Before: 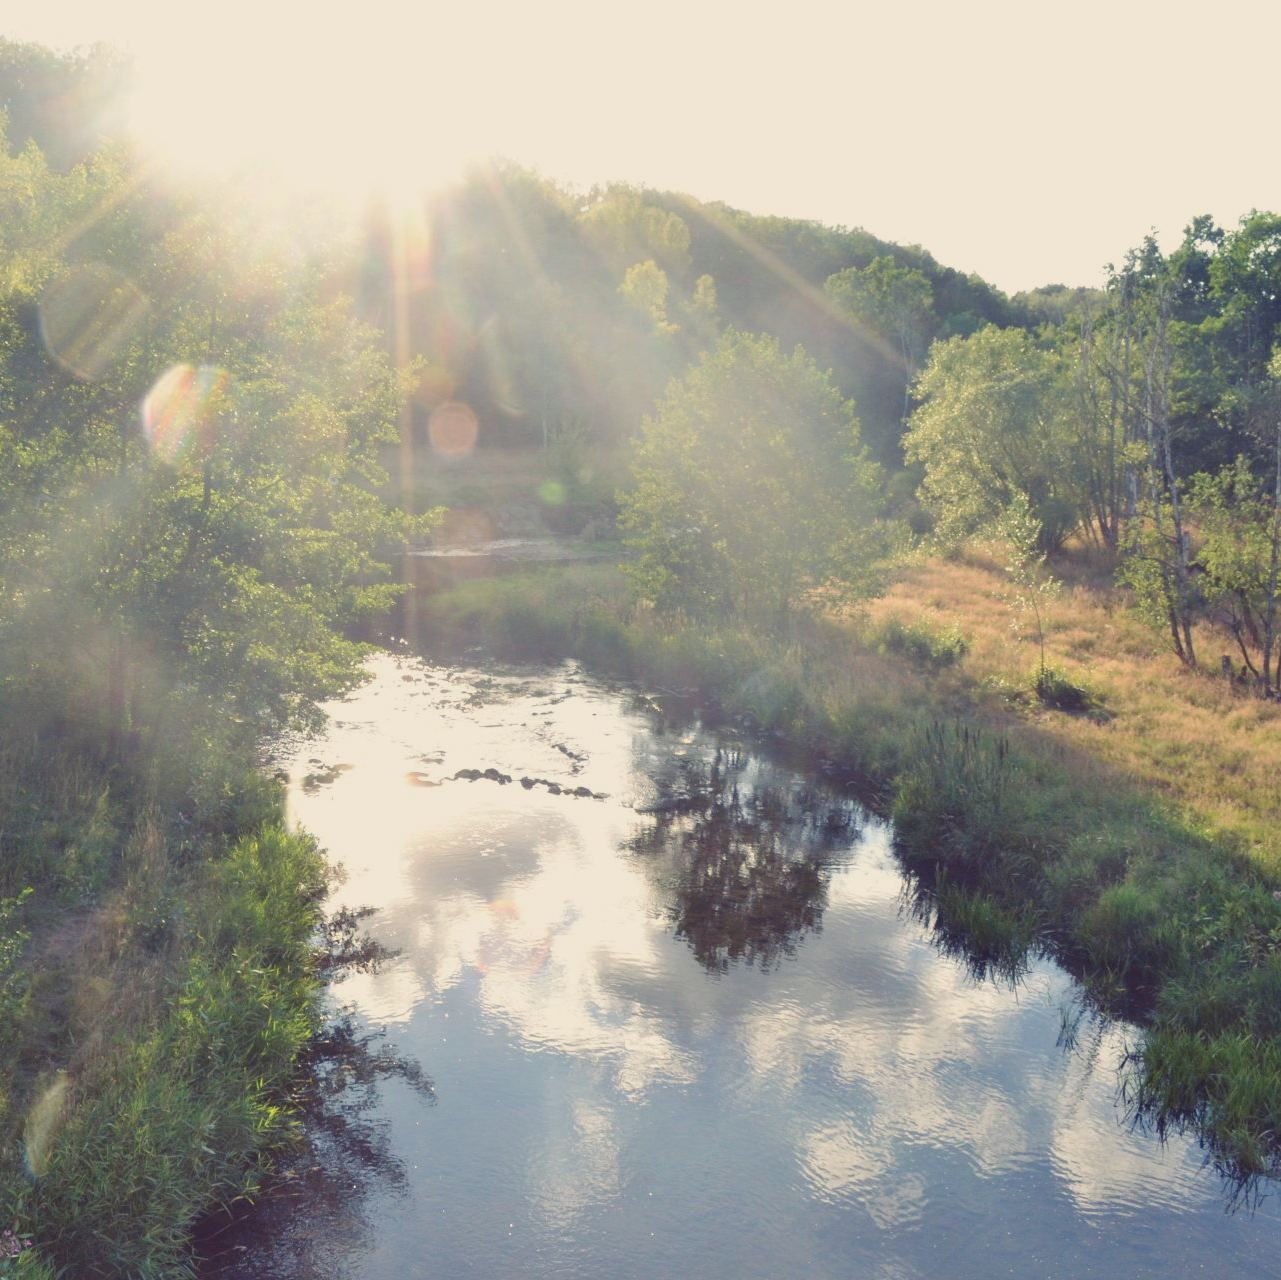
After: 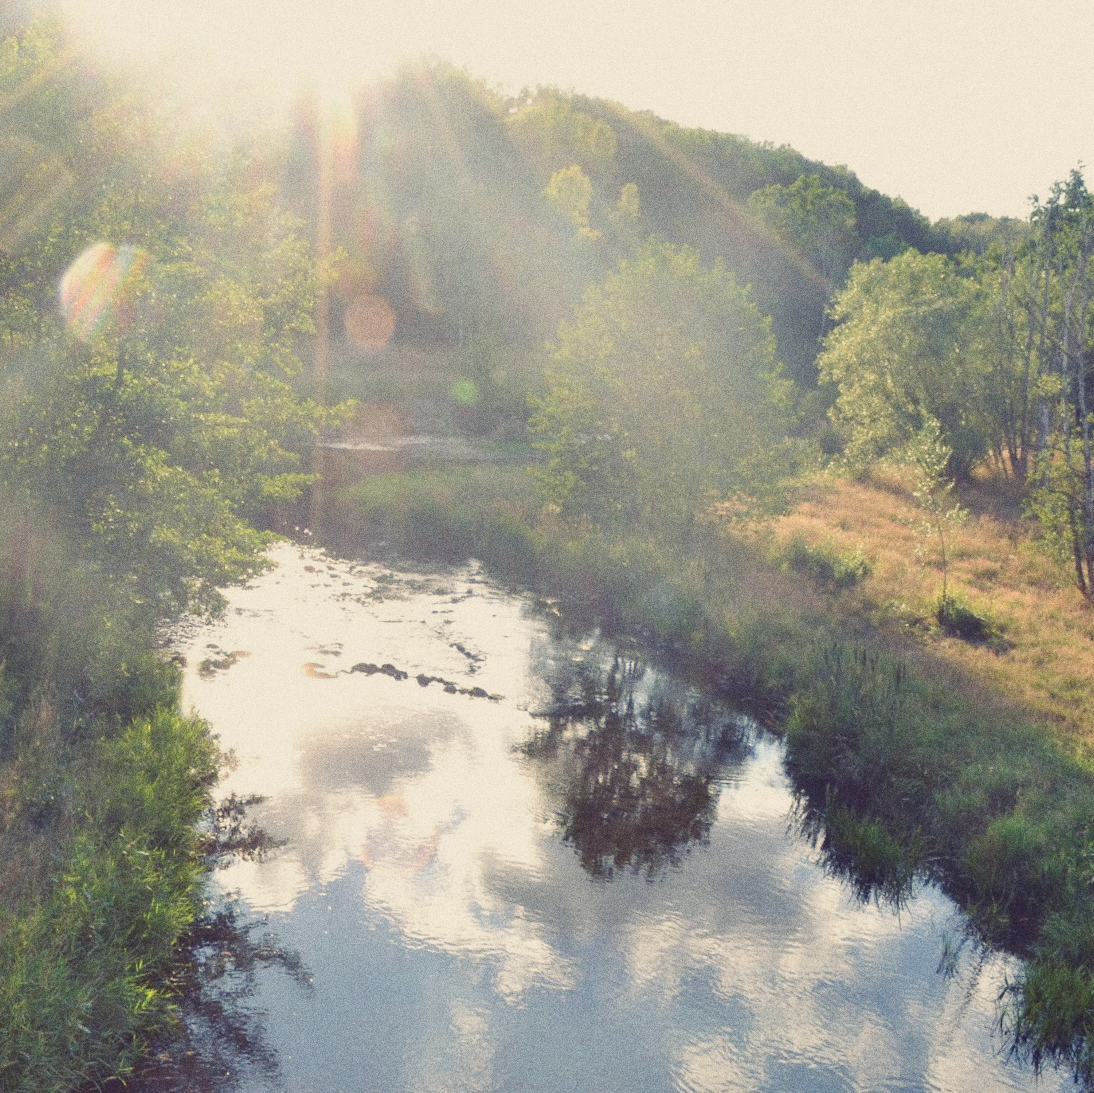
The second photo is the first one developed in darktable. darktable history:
grain: coarseness 0.09 ISO, strength 40%
crop and rotate: angle -3.27°, left 5.211%, top 5.211%, right 4.607%, bottom 4.607%
